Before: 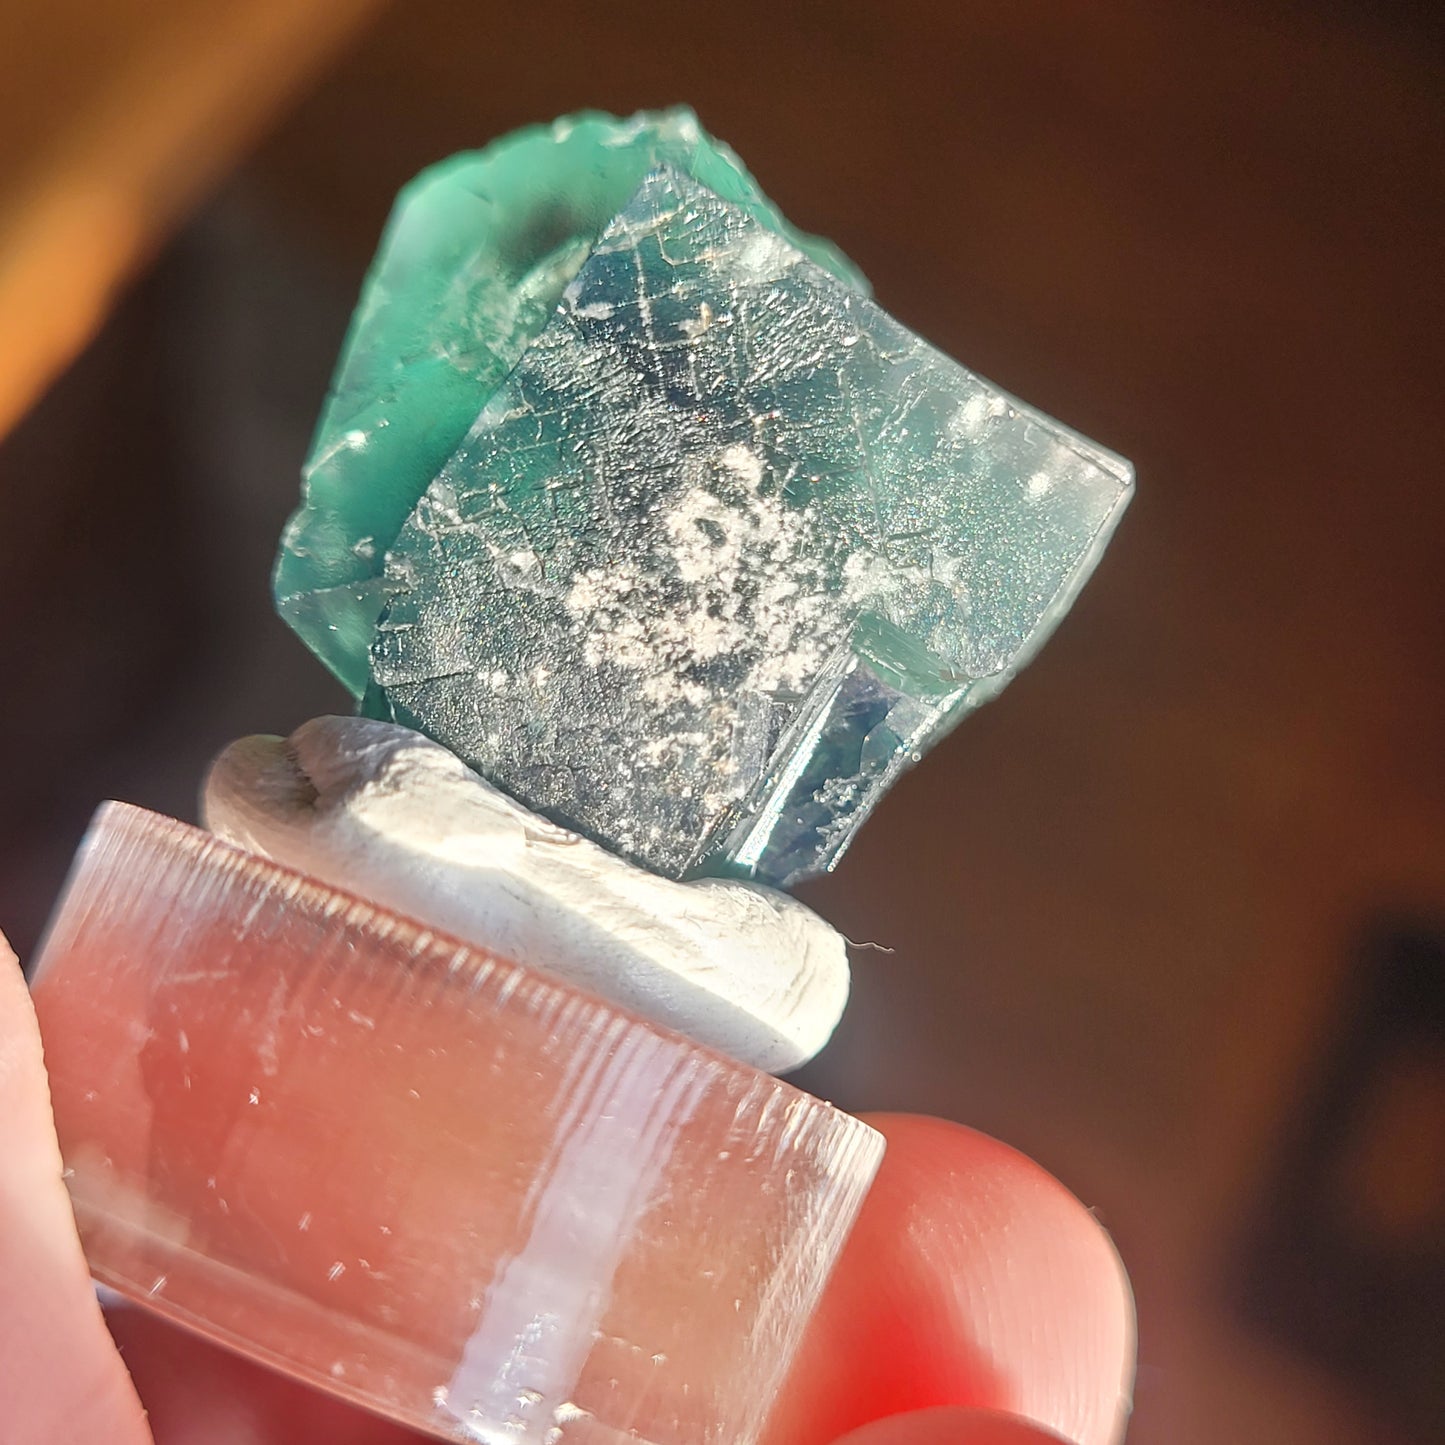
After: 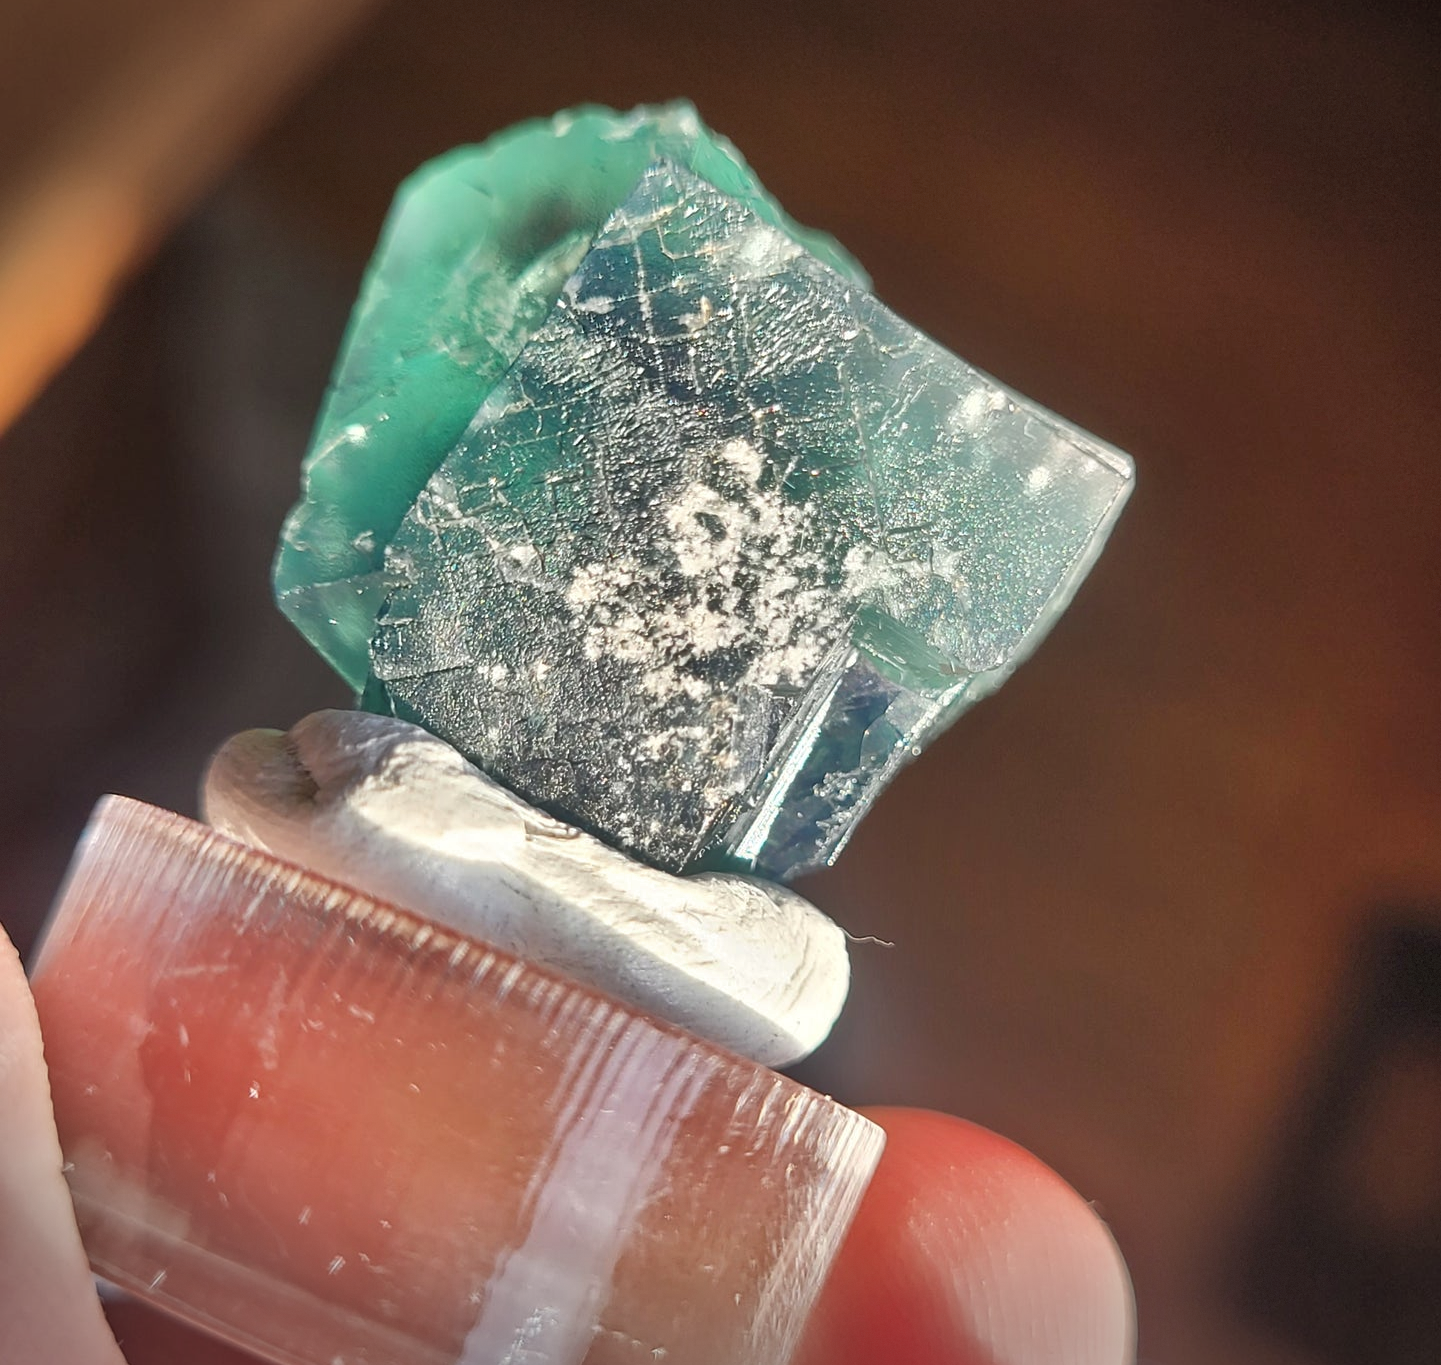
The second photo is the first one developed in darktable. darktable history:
vignetting: fall-off start 100%, brightness -0.406, saturation -0.3, width/height ratio 1.324, dithering 8-bit output, unbound false
crop: top 0.448%, right 0.264%, bottom 5.045%
shadows and highlights: radius 108.52, shadows 40.68, highlights -72.88, low approximation 0.01, soften with gaussian
